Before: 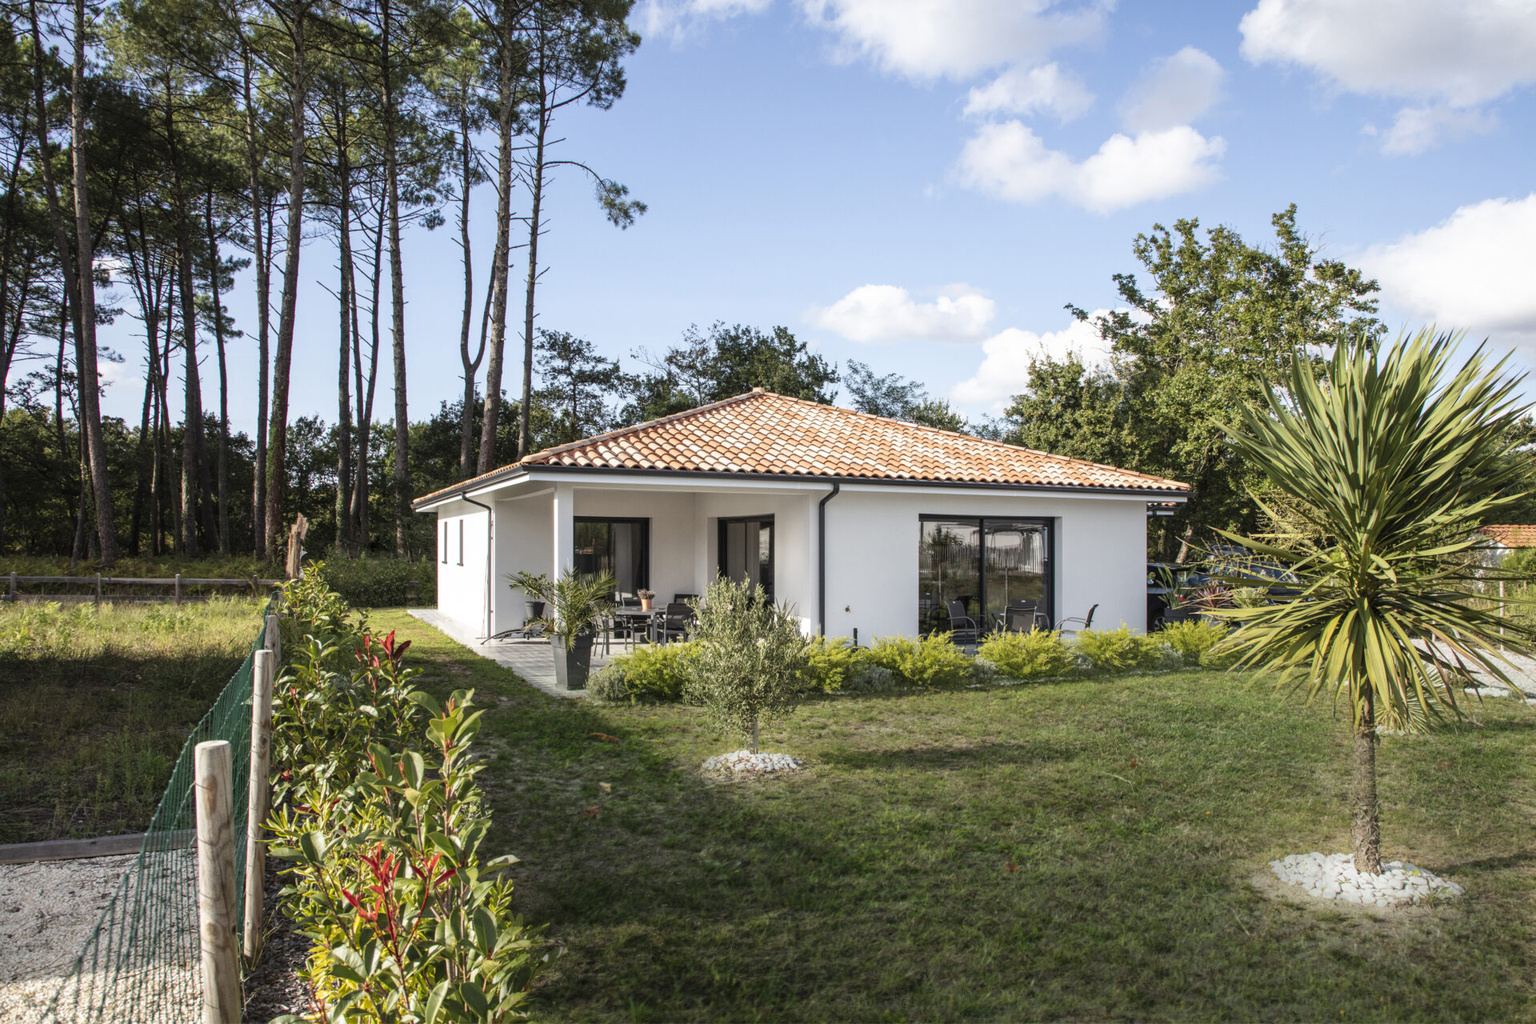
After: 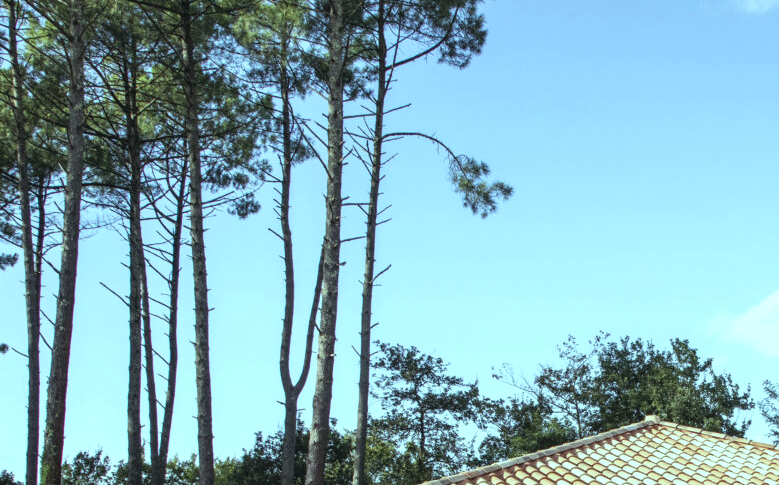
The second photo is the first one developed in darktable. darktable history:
crop: left 15.452%, top 5.459%, right 43.956%, bottom 56.62%
color balance: mode lift, gamma, gain (sRGB), lift [0.997, 0.979, 1.021, 1.011], gamma [1, 1.084, 0.916, 0.998], gain [1, 0.87, 1.13, 1.101], contrast 4.55%, contrast fulcrum 38.24%, output saturation 104.09%
exposure: compensate exposure bias true, compensate highlight preservation false
